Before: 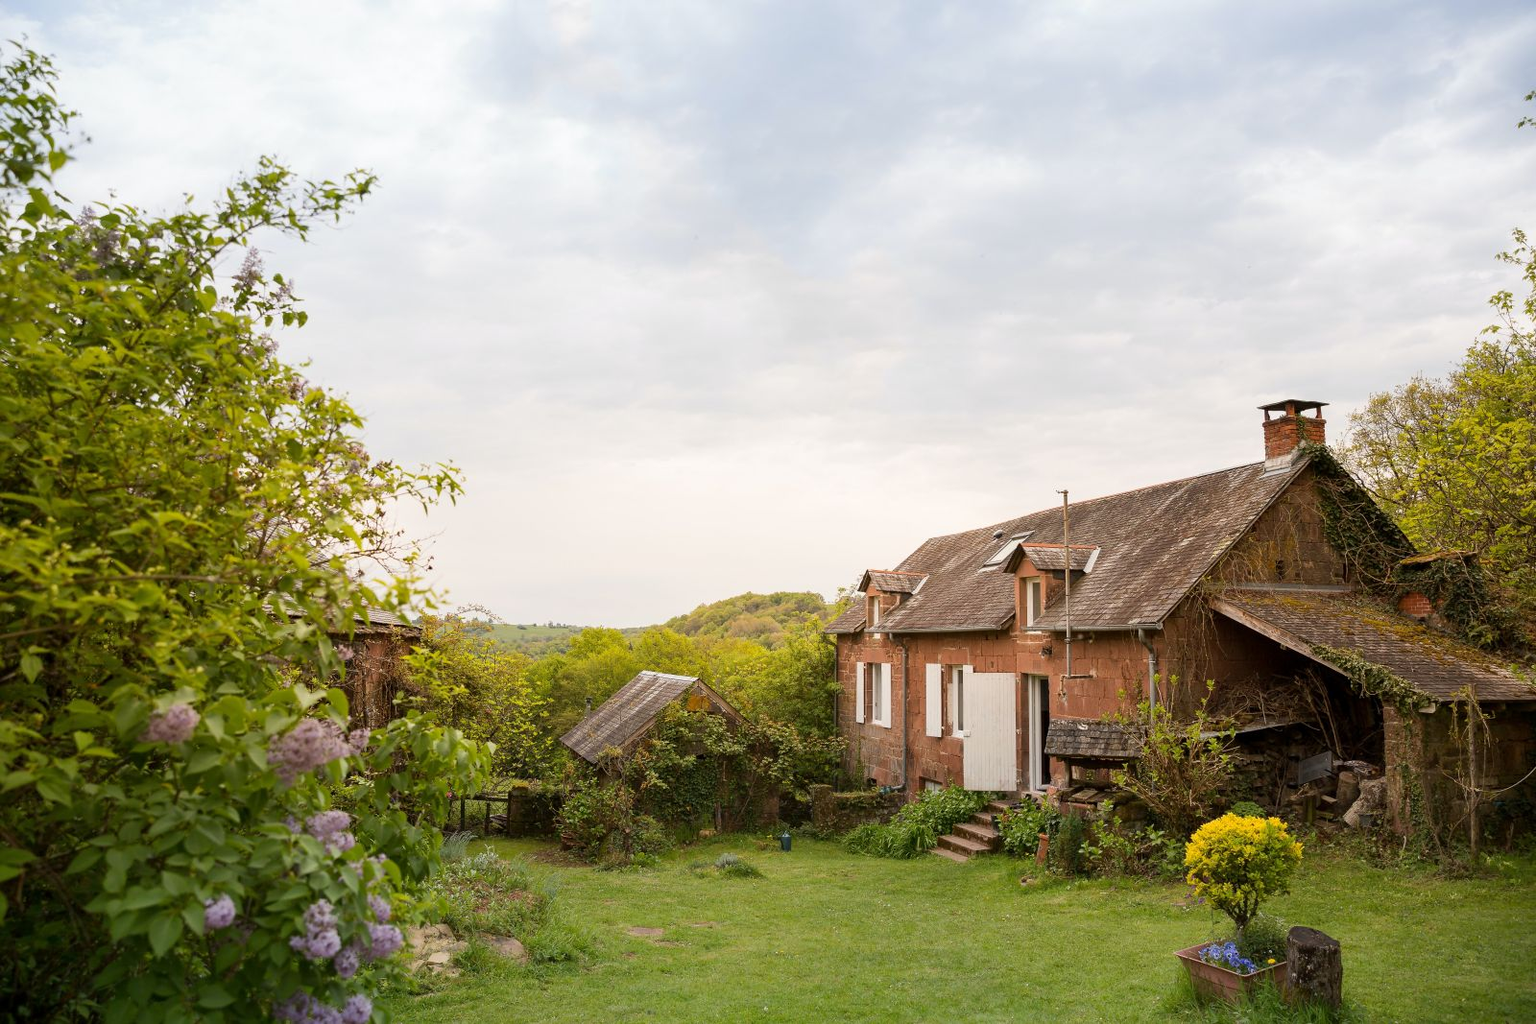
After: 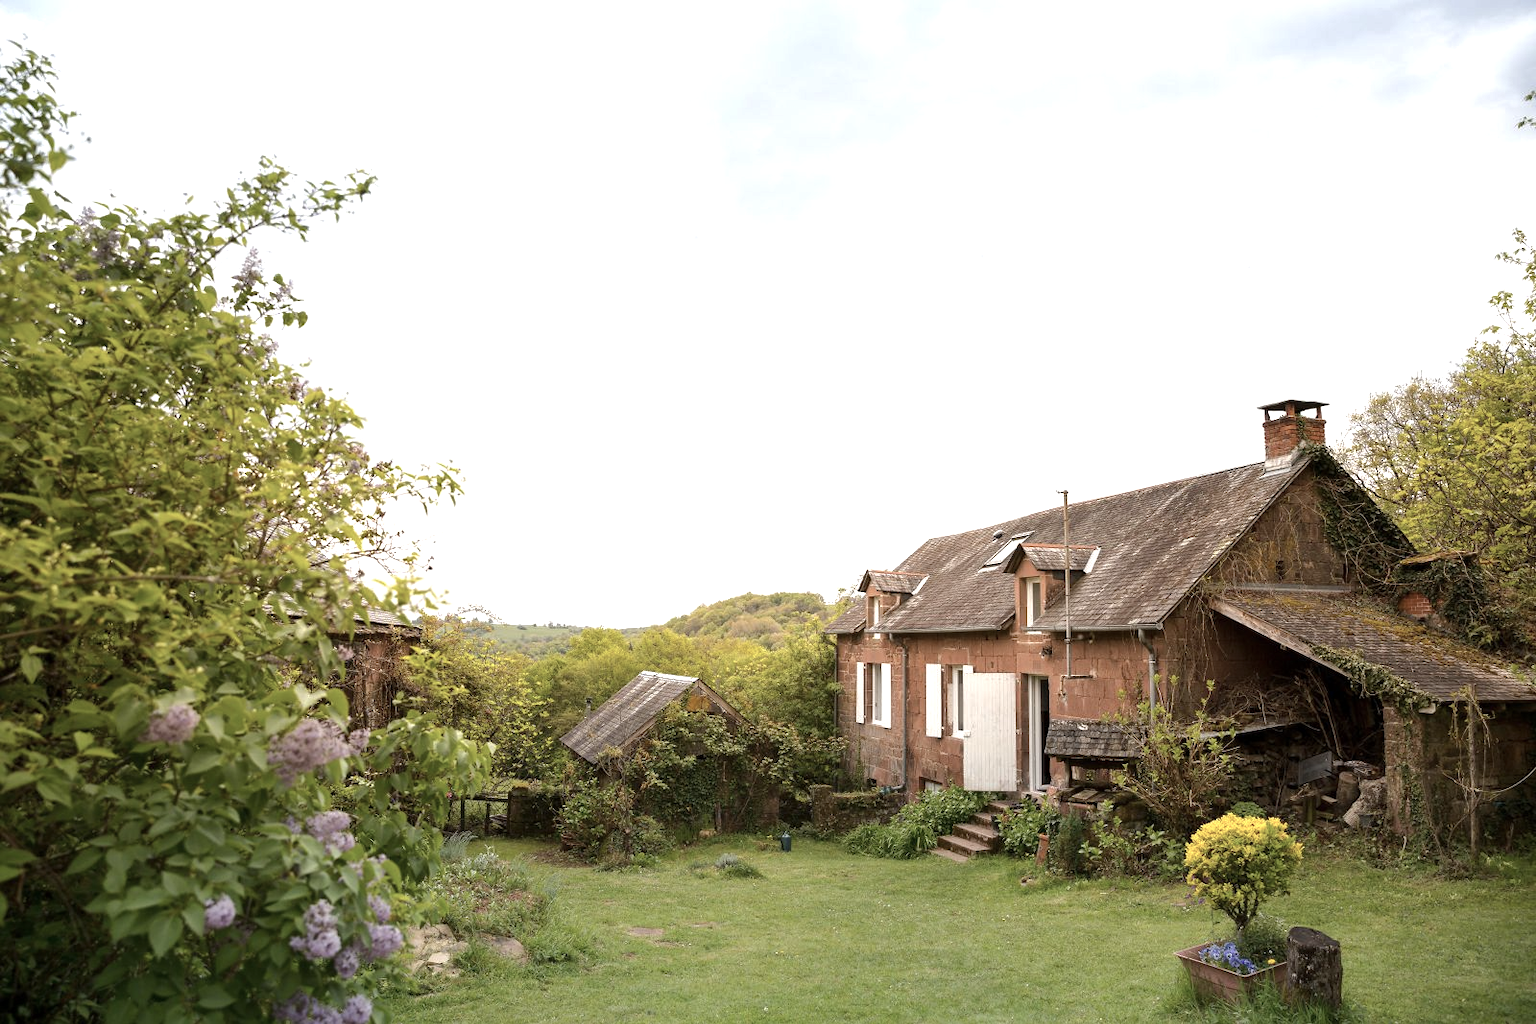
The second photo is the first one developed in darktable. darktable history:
exposure: exposure 0.6 EV, compensate highlight preservation false
contrast brightness saturation: contrast 0.1, saturation -0.3
rgb curve: curves: ch0 [(0, 0) (0.175, 0.154) (0.785, 0.663) (1, 1)]
